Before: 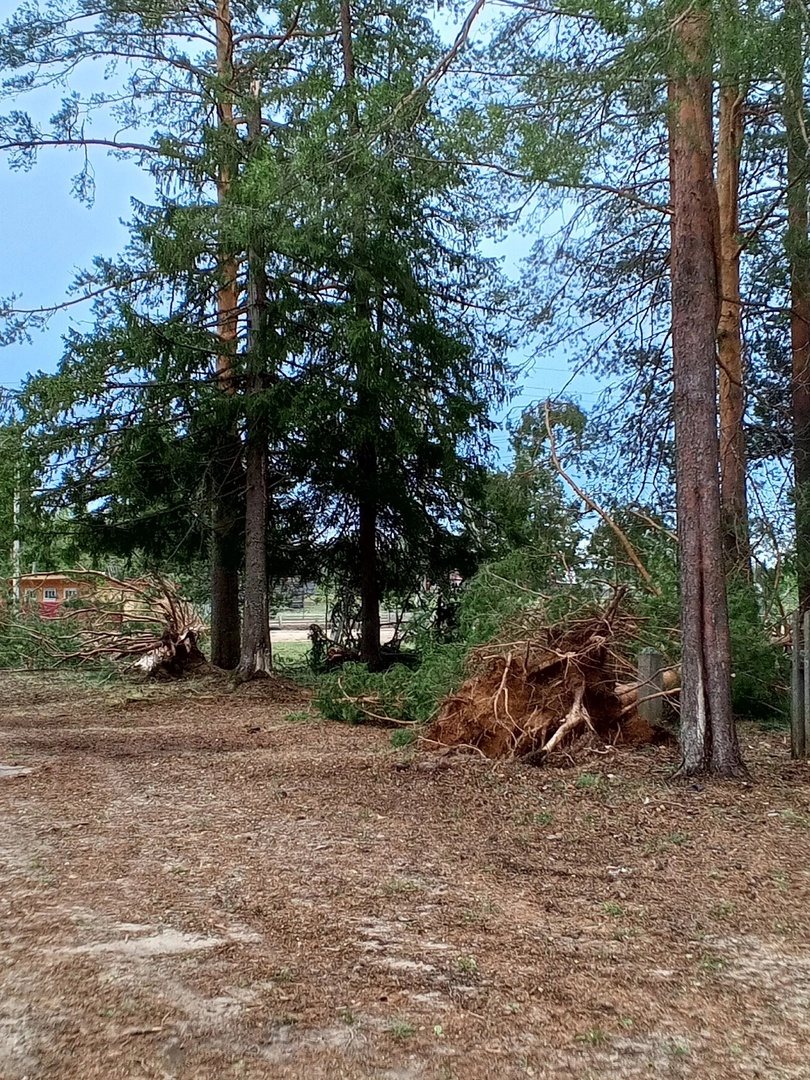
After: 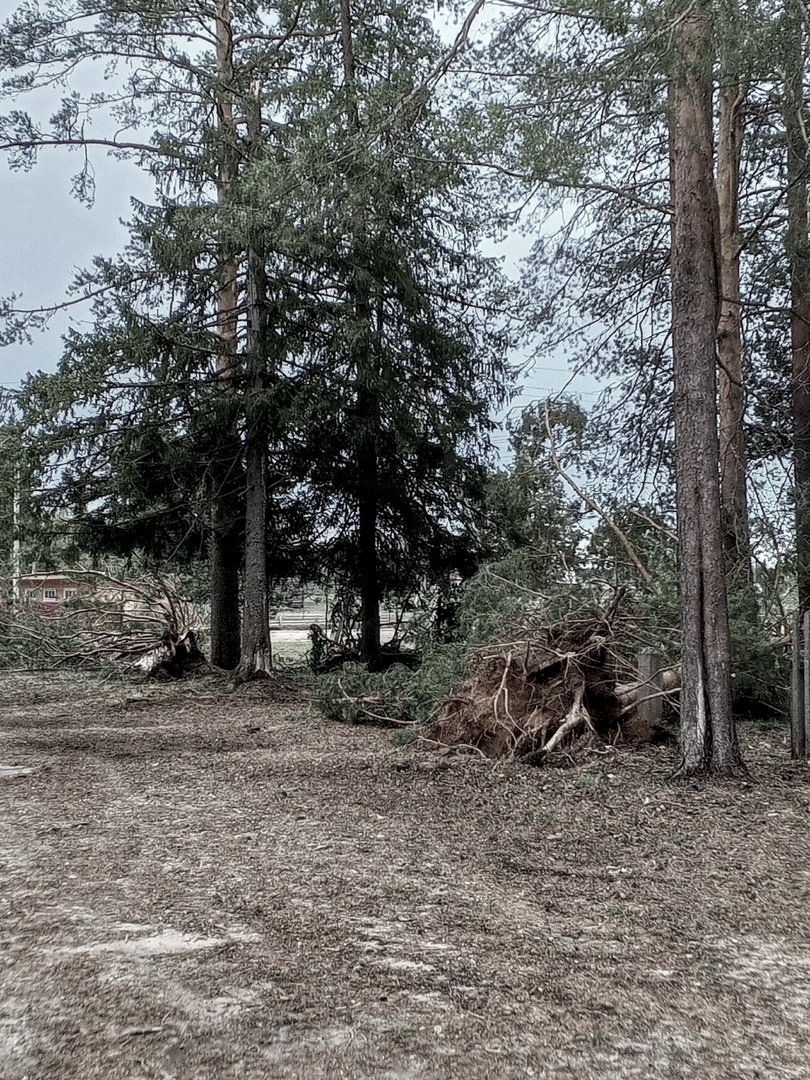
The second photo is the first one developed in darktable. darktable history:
color correction: highlights b* -0.051, saturation 0.256
local contrast: on, module defaults
velvia: strength 26.45%
